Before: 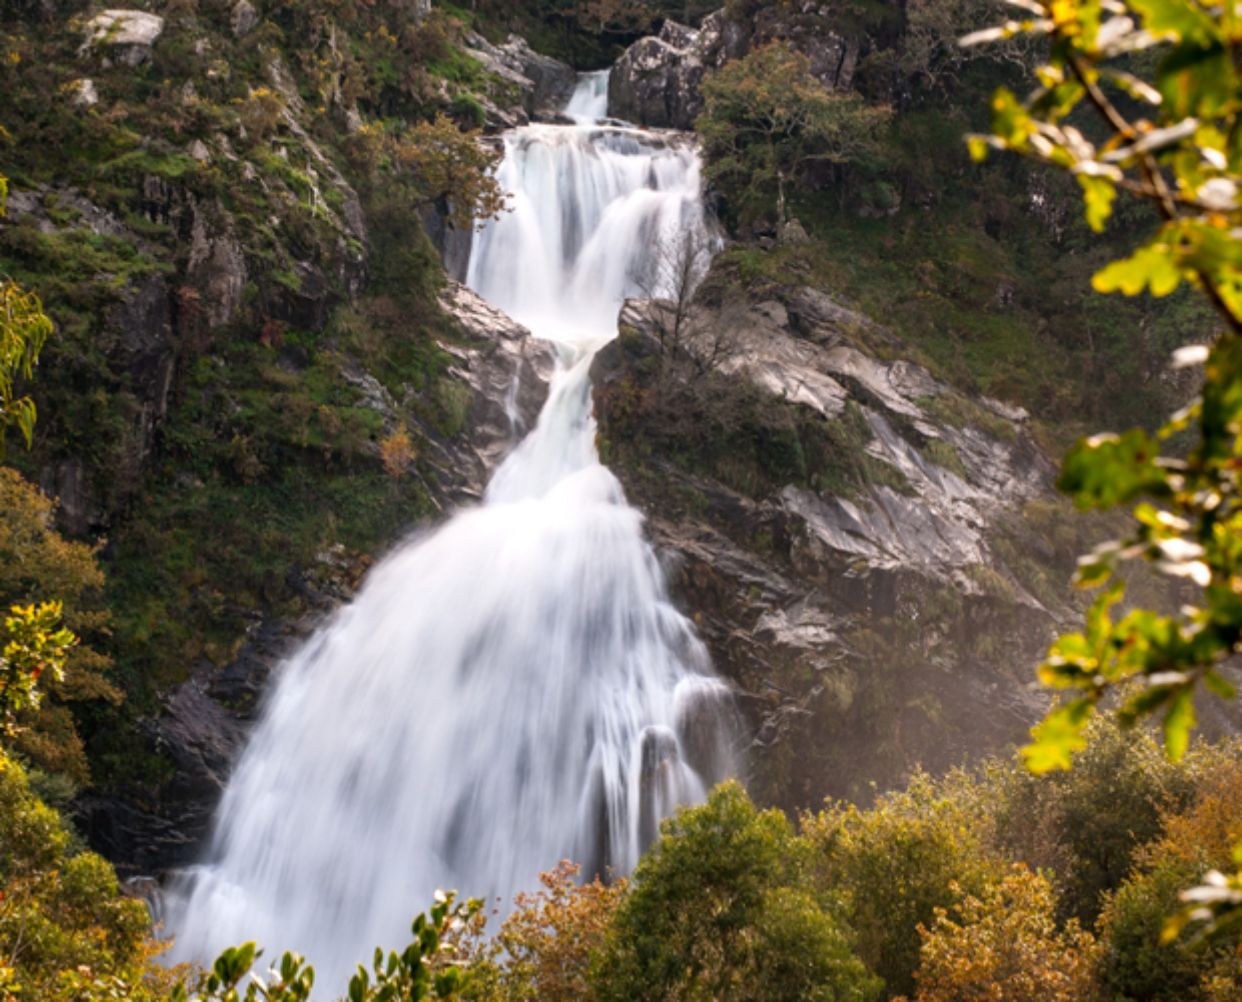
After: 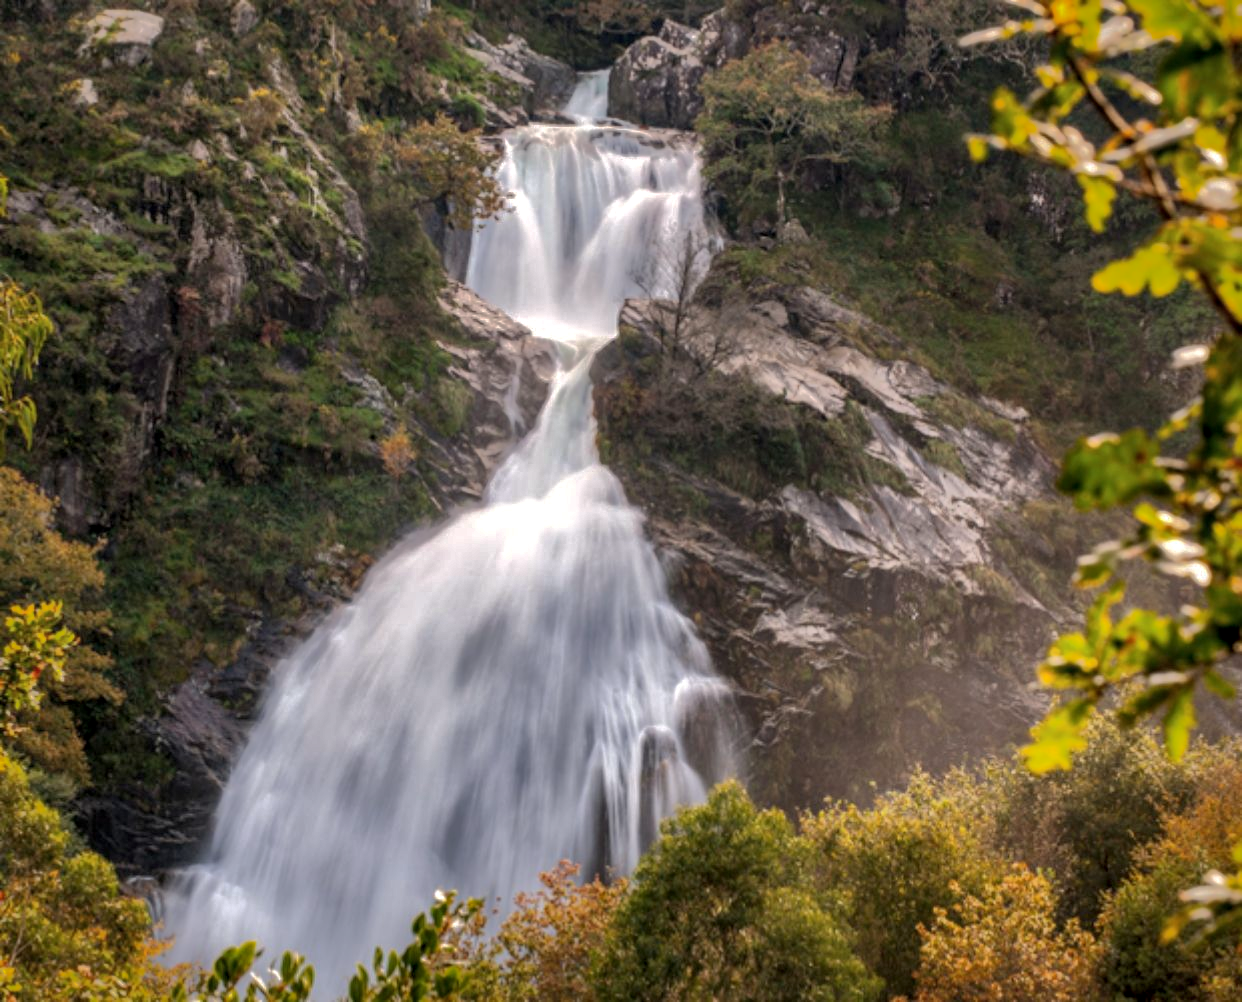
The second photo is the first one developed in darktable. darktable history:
shadows and highlights: shadows 38.43, highlights -74.54
white balance: red 1.009, blue 0.985
local contrast: on, module defaults
